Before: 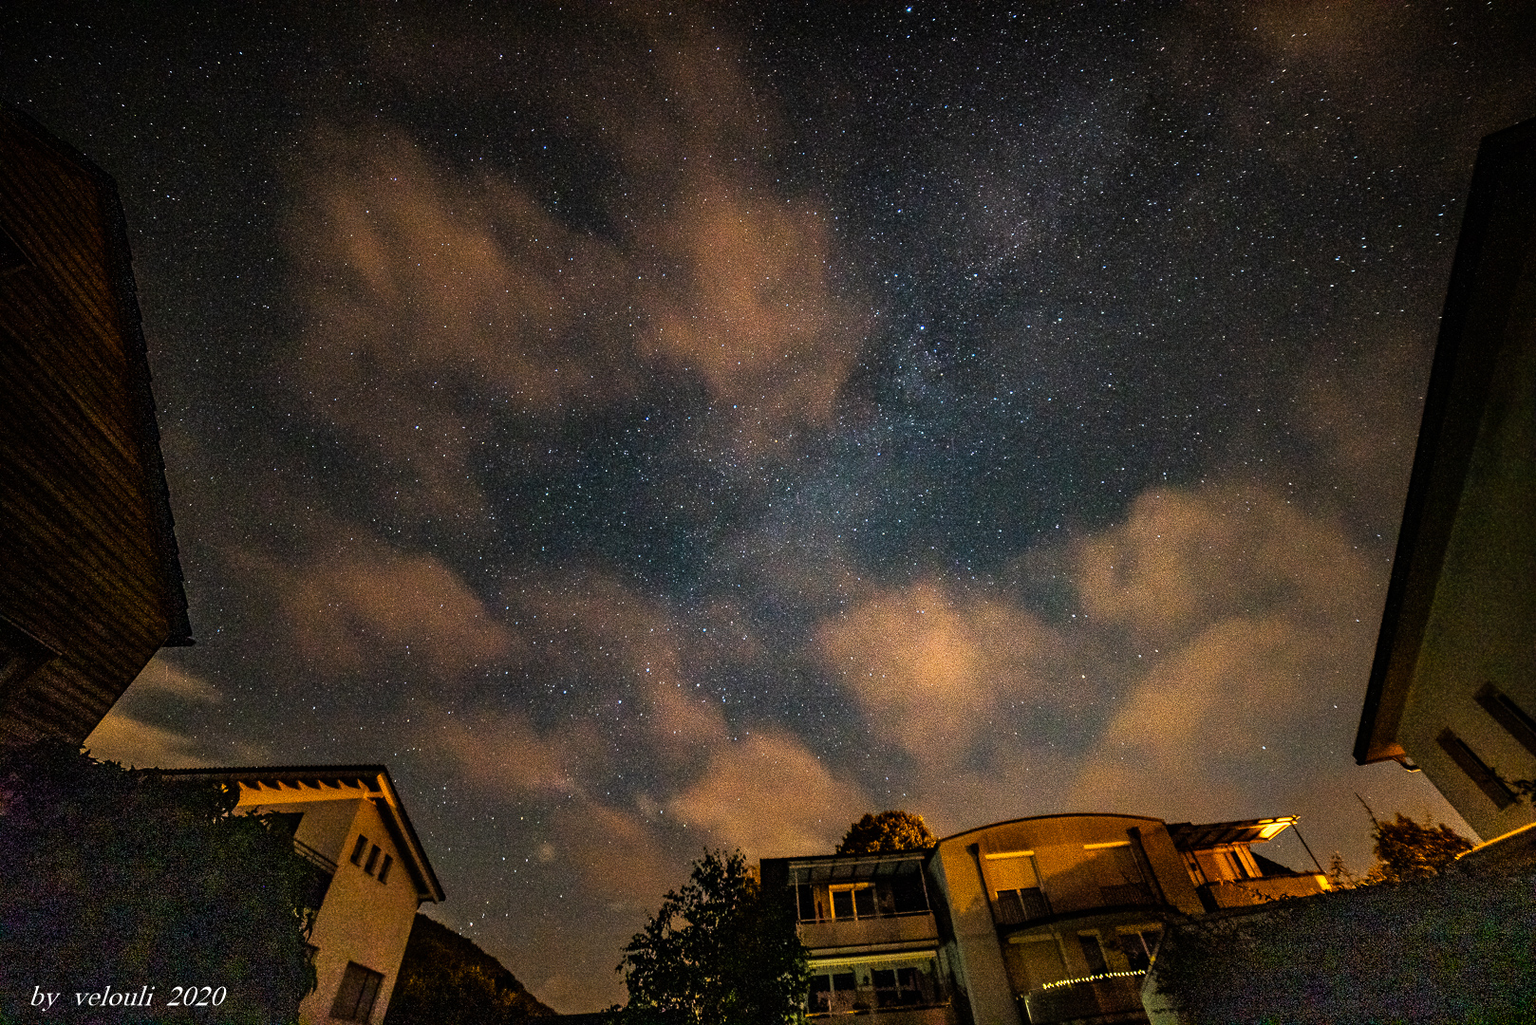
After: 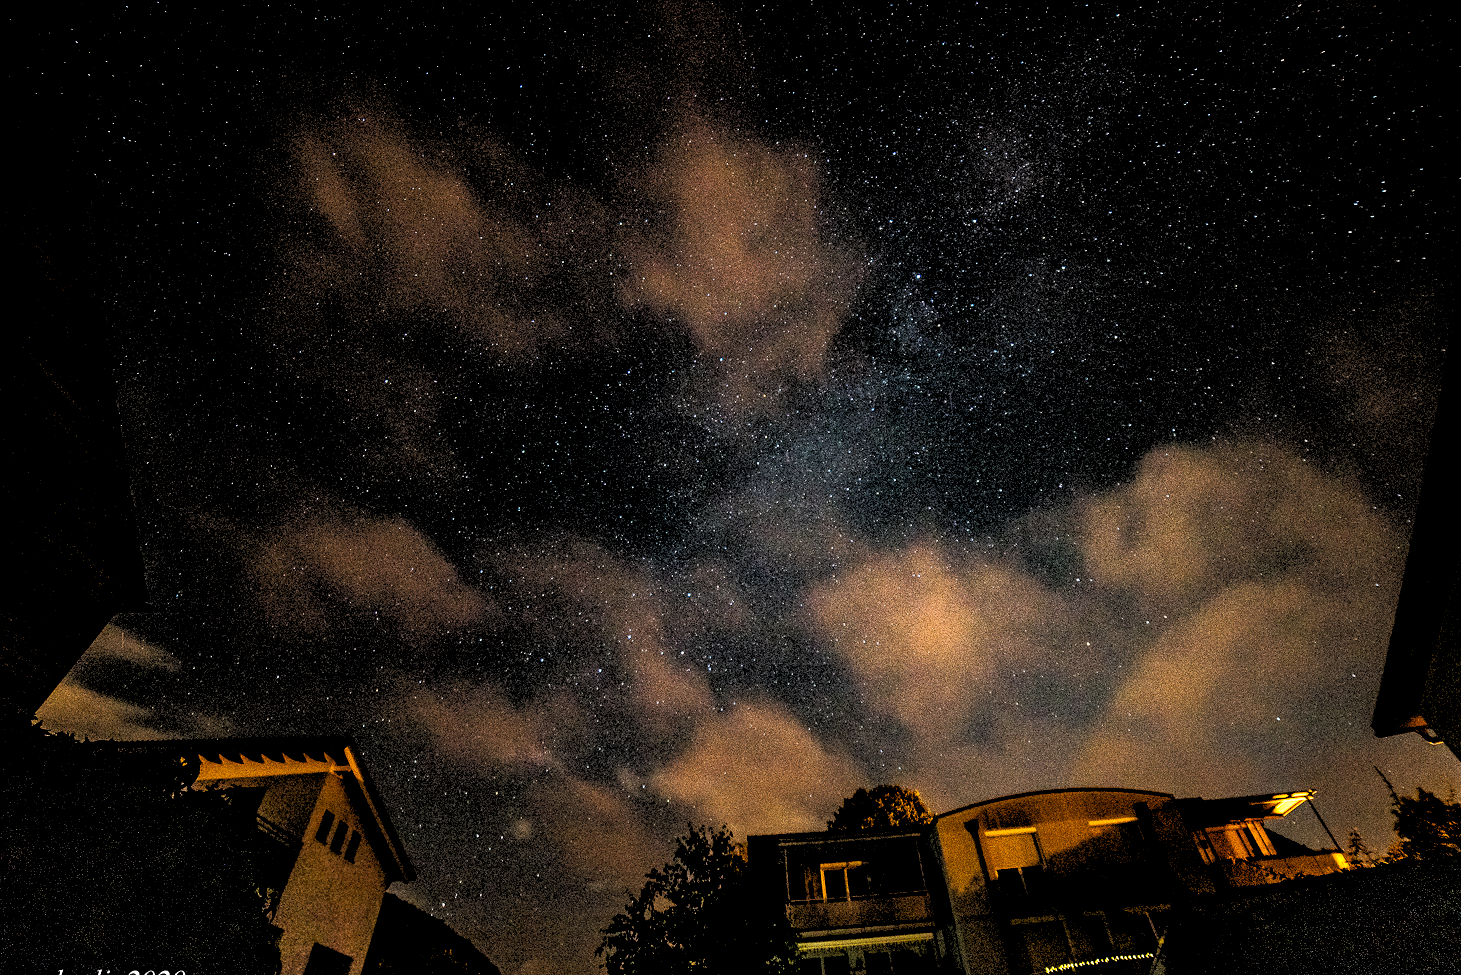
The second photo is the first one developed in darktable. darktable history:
rgb levels: levels [[0.034, 0.472, 0.904], [0, 0.5, 1], [0, 0.5, 1]]
crop: left 3.305%, top 6.436%, right 6.389%, bottom 3.258%
